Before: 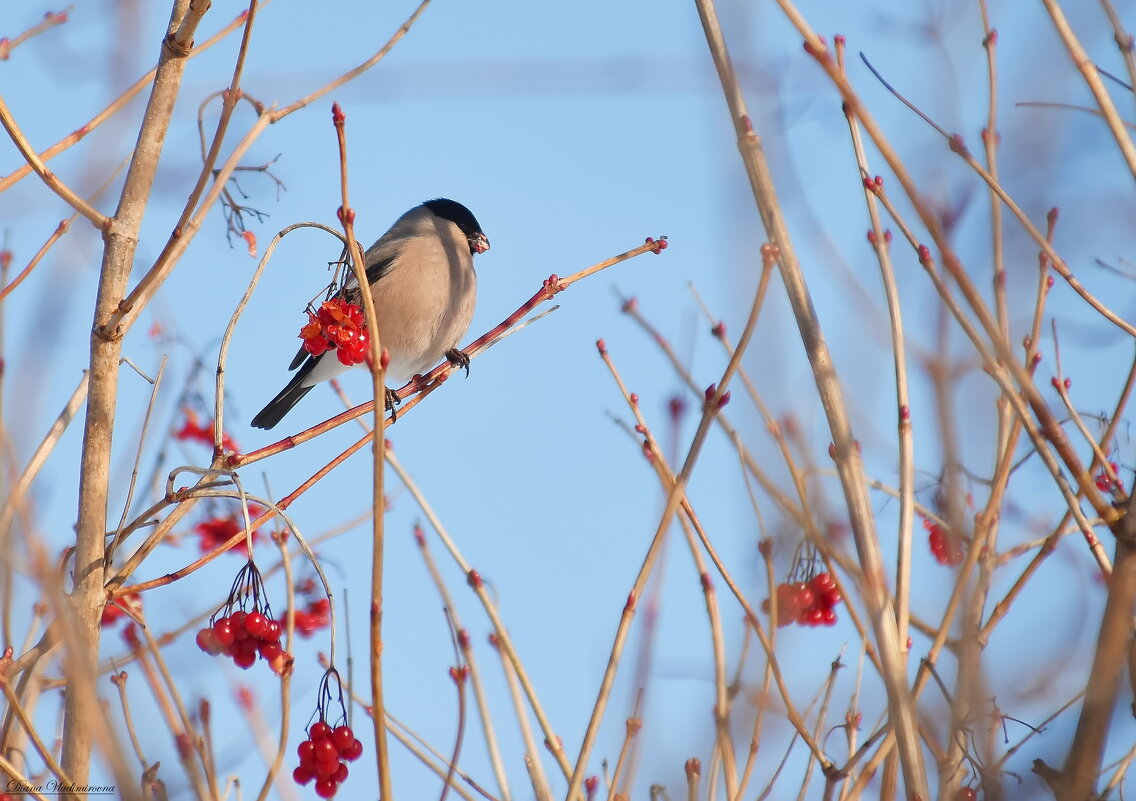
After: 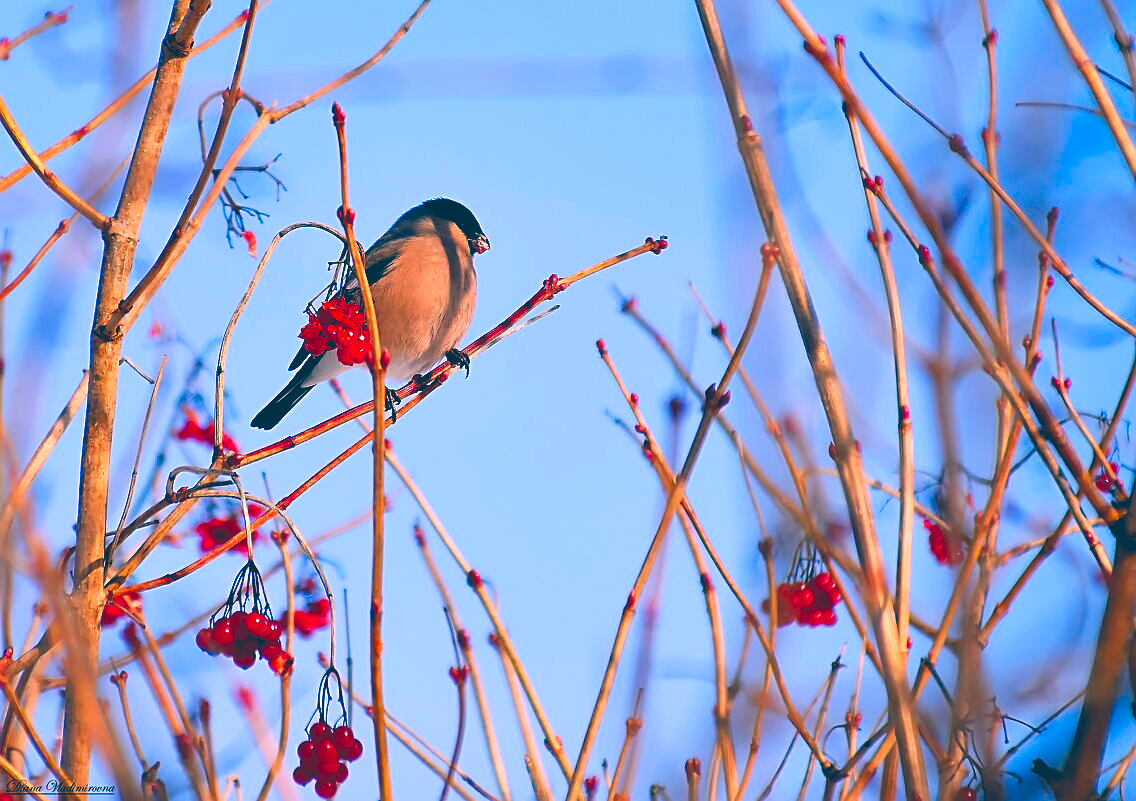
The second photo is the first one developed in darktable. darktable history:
base curve: curves: ch0 [(0, 0.02) (0.083, 0.036) (1, 1)], preserve colors none
exposure: exposure 0.201 EV, compensate highlight preservation false
color correction: highlights a* 16.83, highlights b* 0.268, shadows a* -15.37, shadows b* -14.74, saturation 1.52
sharpen: on, module defaults
